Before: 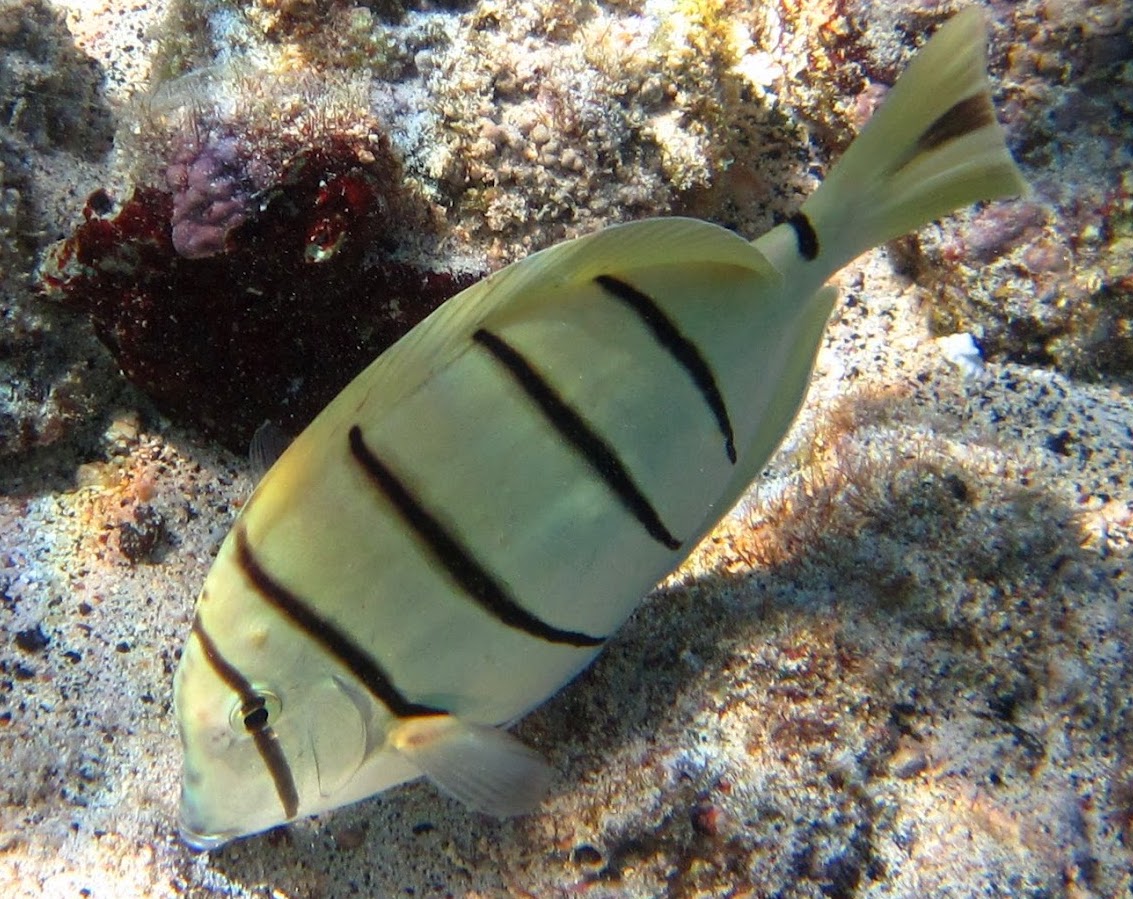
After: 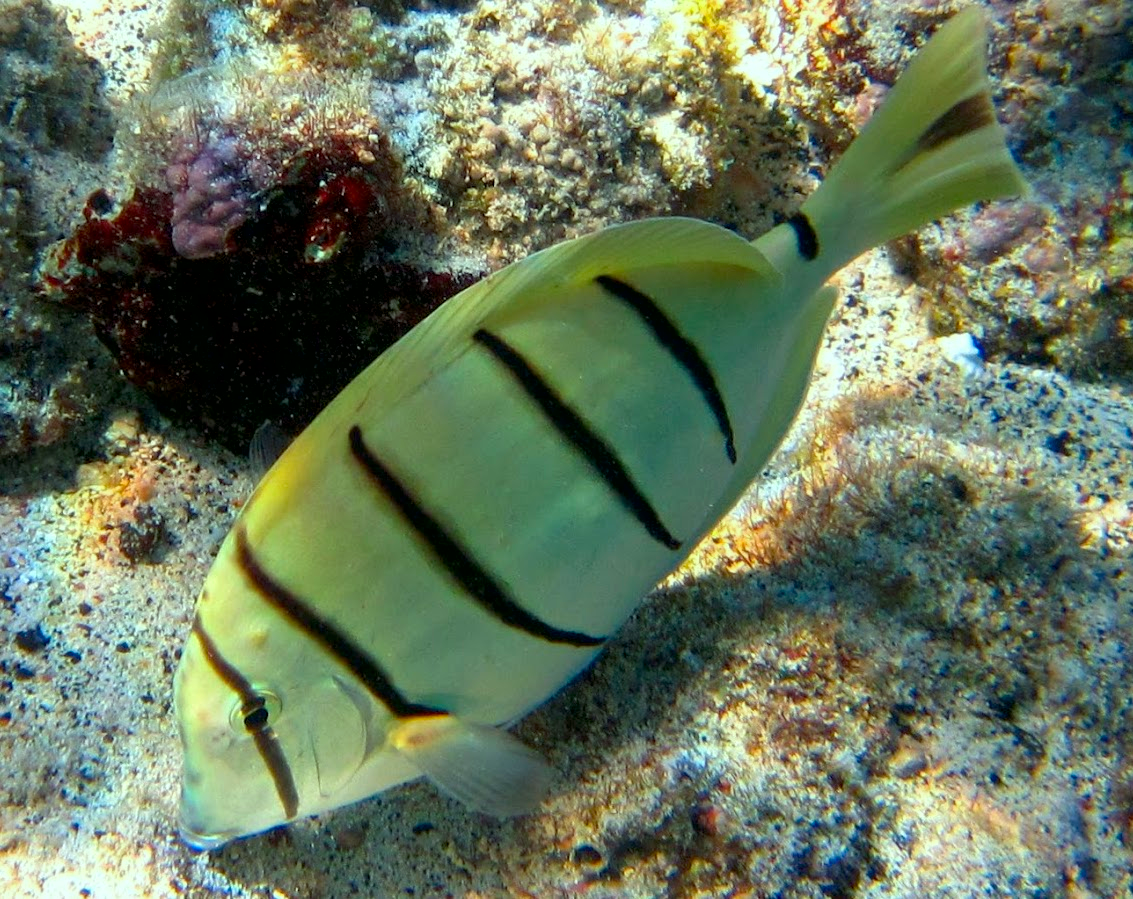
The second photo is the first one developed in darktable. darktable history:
contrast brightness saturation: saturation -0.05
exposure: black level correction 0.005, exposure 0.014 EV, compensate highlight preservation false
color correction: highlights a* -7.33, highlights b* 1.26, shadows a* -3.55, saturation 1.4
